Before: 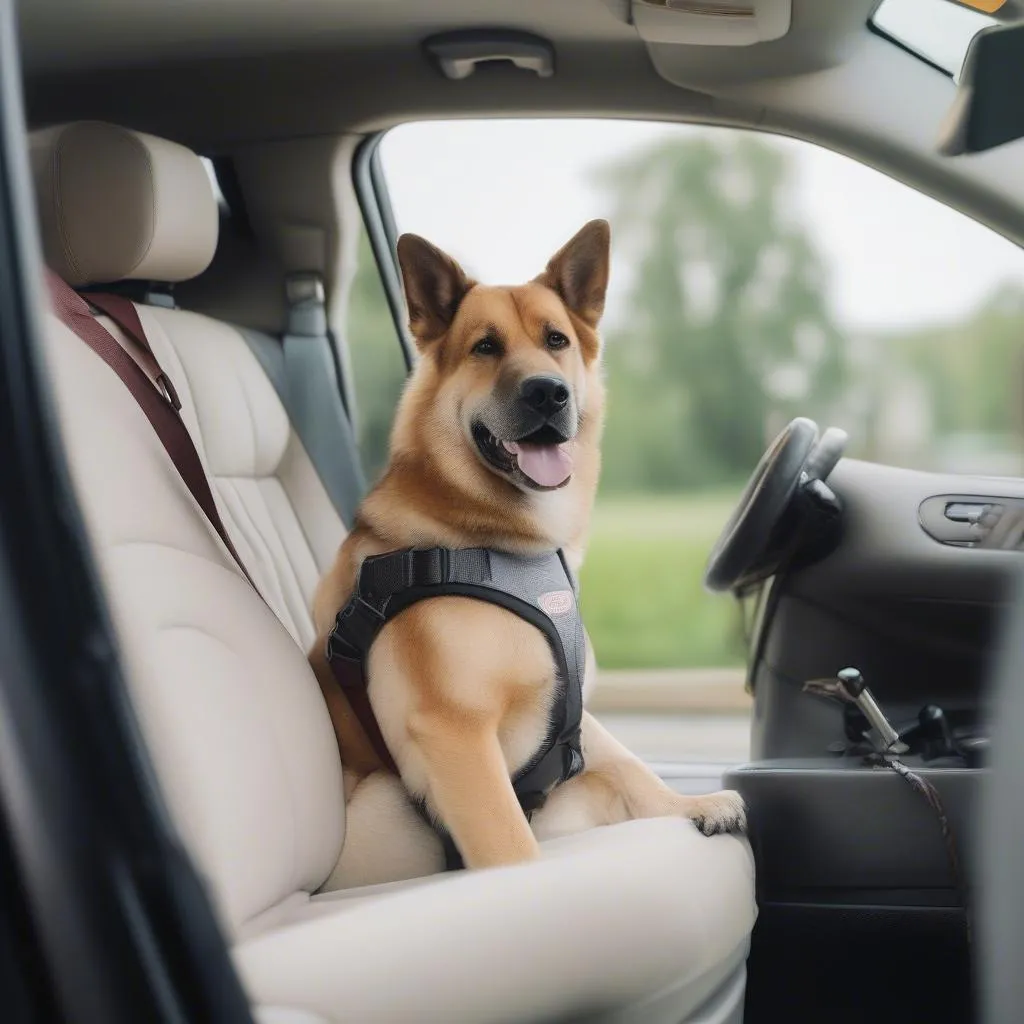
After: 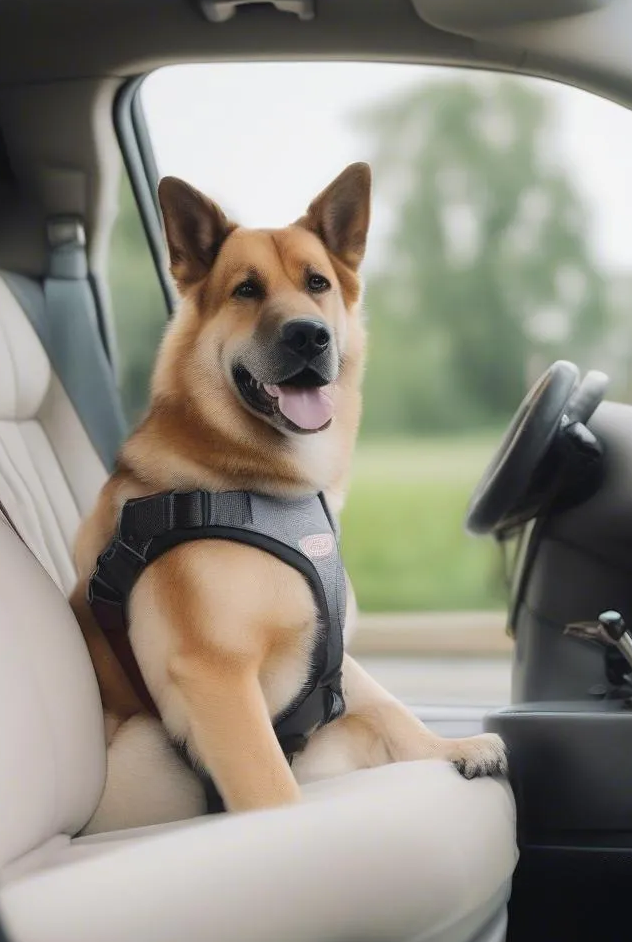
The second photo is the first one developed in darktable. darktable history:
crop and rotate: left 23.363%, top 5.627%, right 14.879%, bottom 2.309%
